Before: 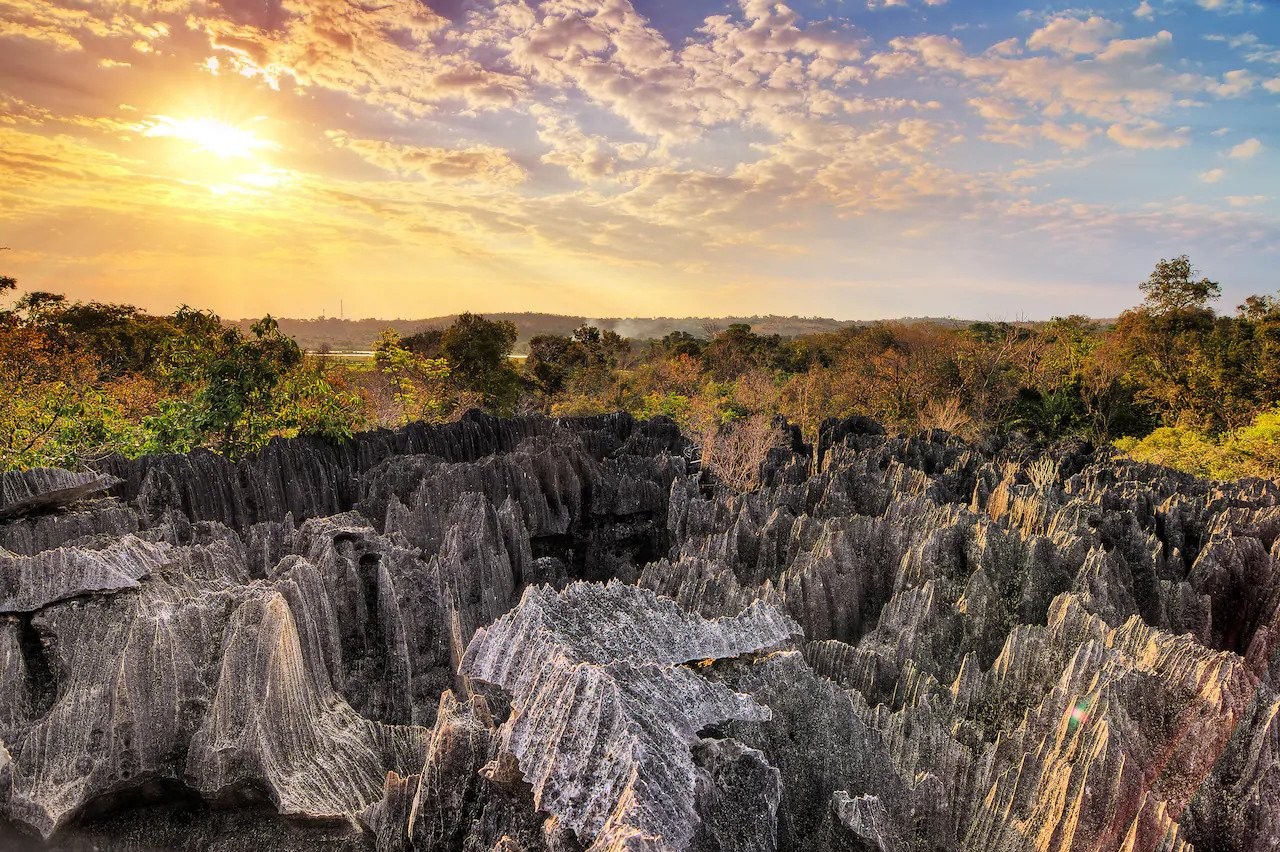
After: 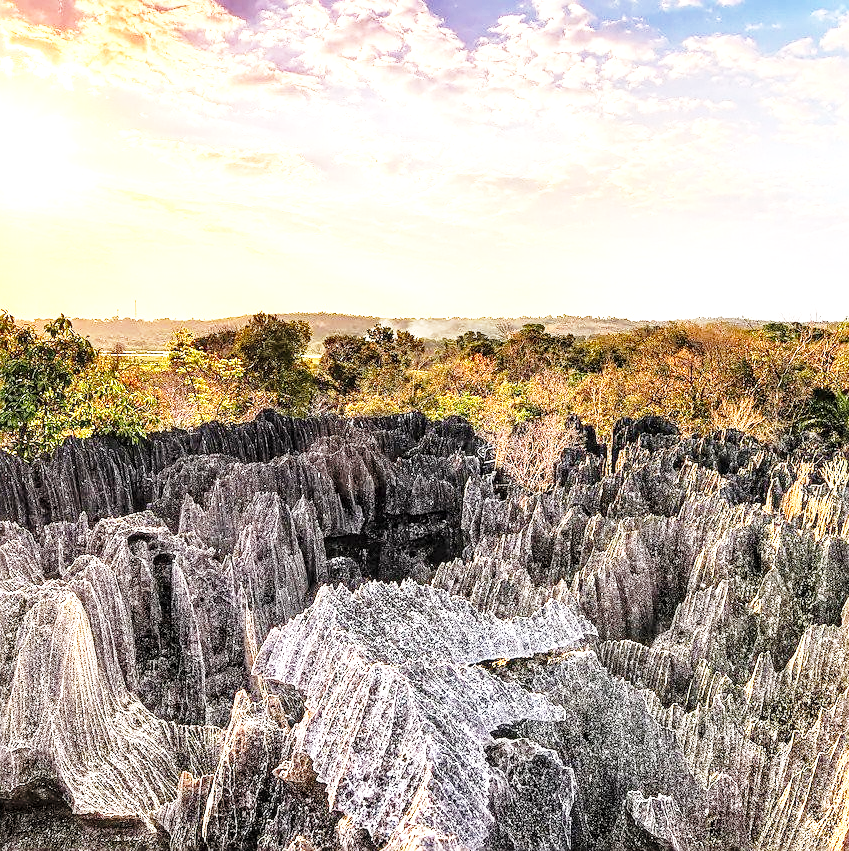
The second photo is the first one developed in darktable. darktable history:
exposure: black level correction 0, exposure 0.947 EV, compensate highlight preservation false
local contrast: detail 130%
base curve: curves: ch0 [(0, 0) (0.028, 0.03) (0.121, 0.232) (0.46, 0.748) (0.859, 0.968) (1, 1)], preserve colors none
sharpen: on, module defaults
crop and rotate: left 16.144%, right 17.469%
